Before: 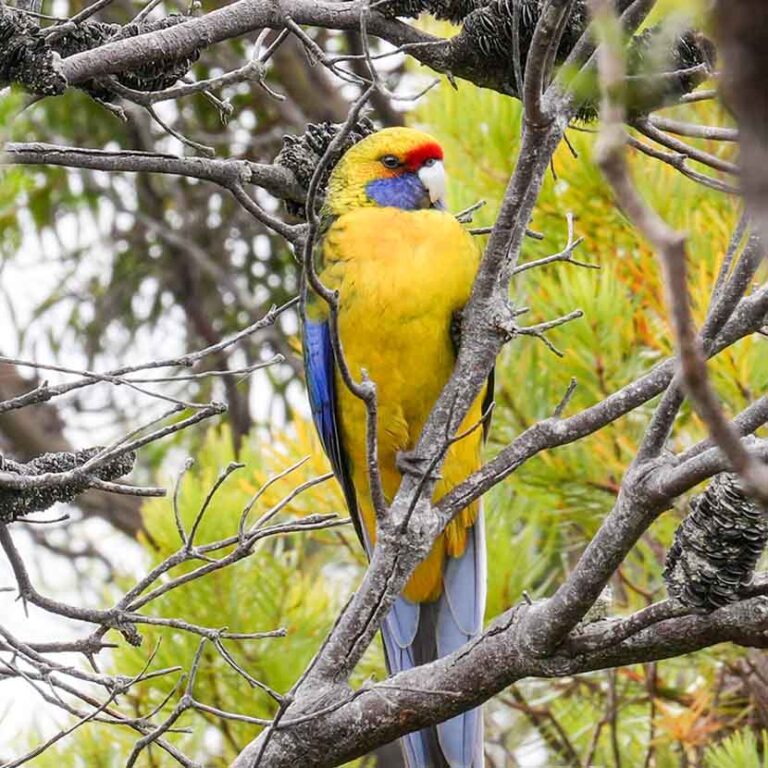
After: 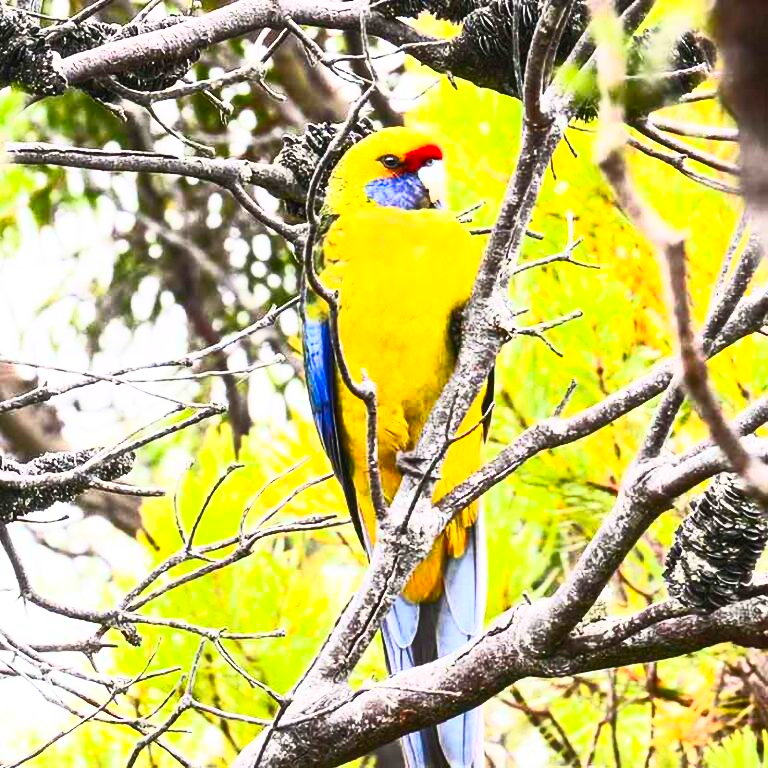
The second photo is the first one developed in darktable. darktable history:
contrast brightness saturation: contrast 0.815, brightness 0.6, saturation 0.596
